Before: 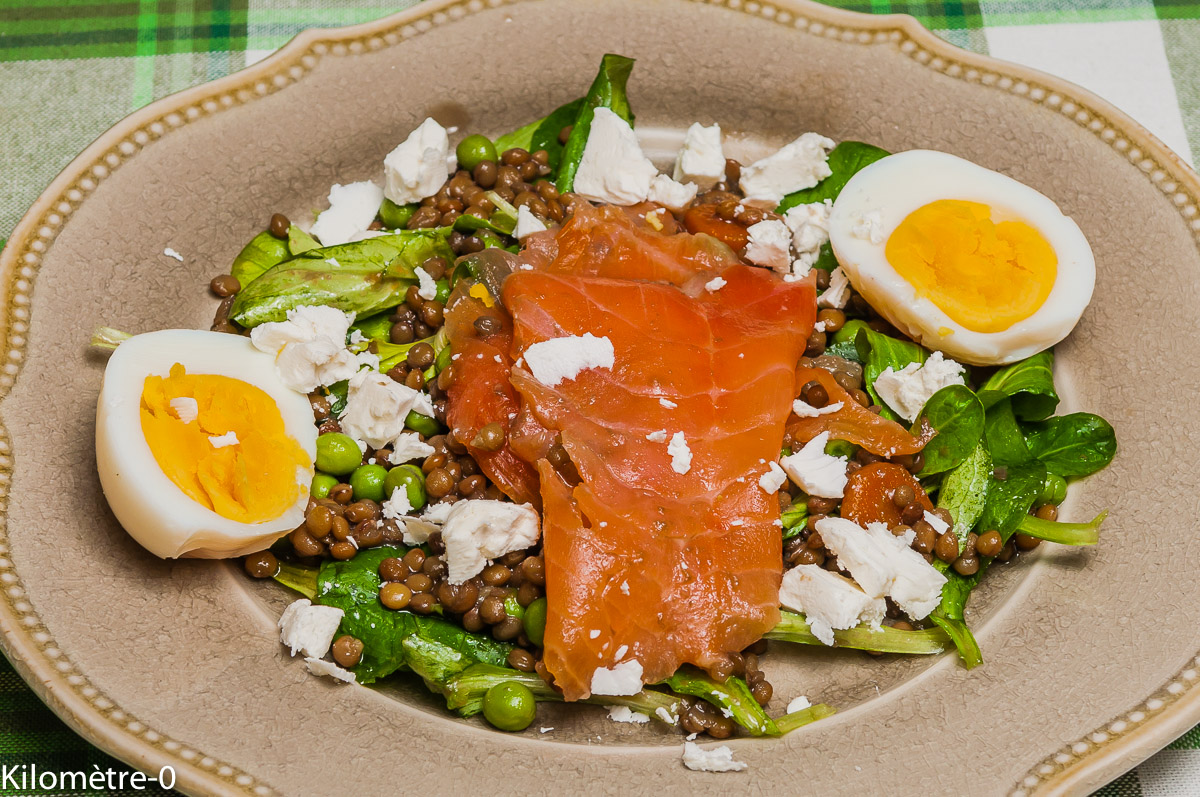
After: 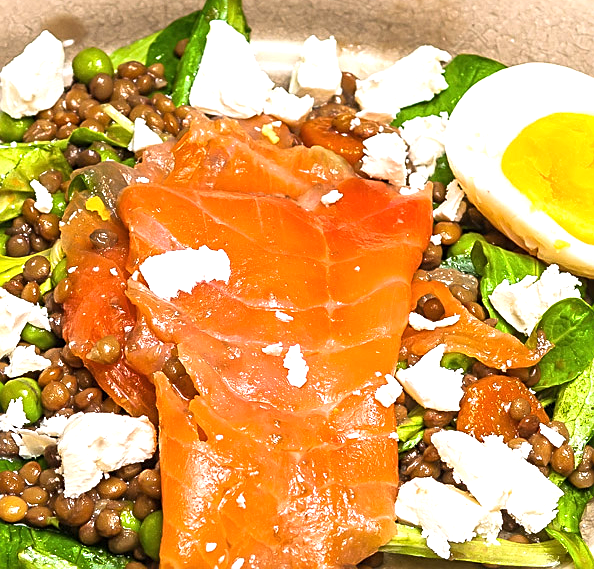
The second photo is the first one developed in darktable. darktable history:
exposure: black level correction 0, exposure 1.1 EV, compensate exposure bias true, compensate highlight preservation false
crop: left 32.075%, top 10.976%, right 18.355%, bottom 17.596%
sharpen: on, module defaults
